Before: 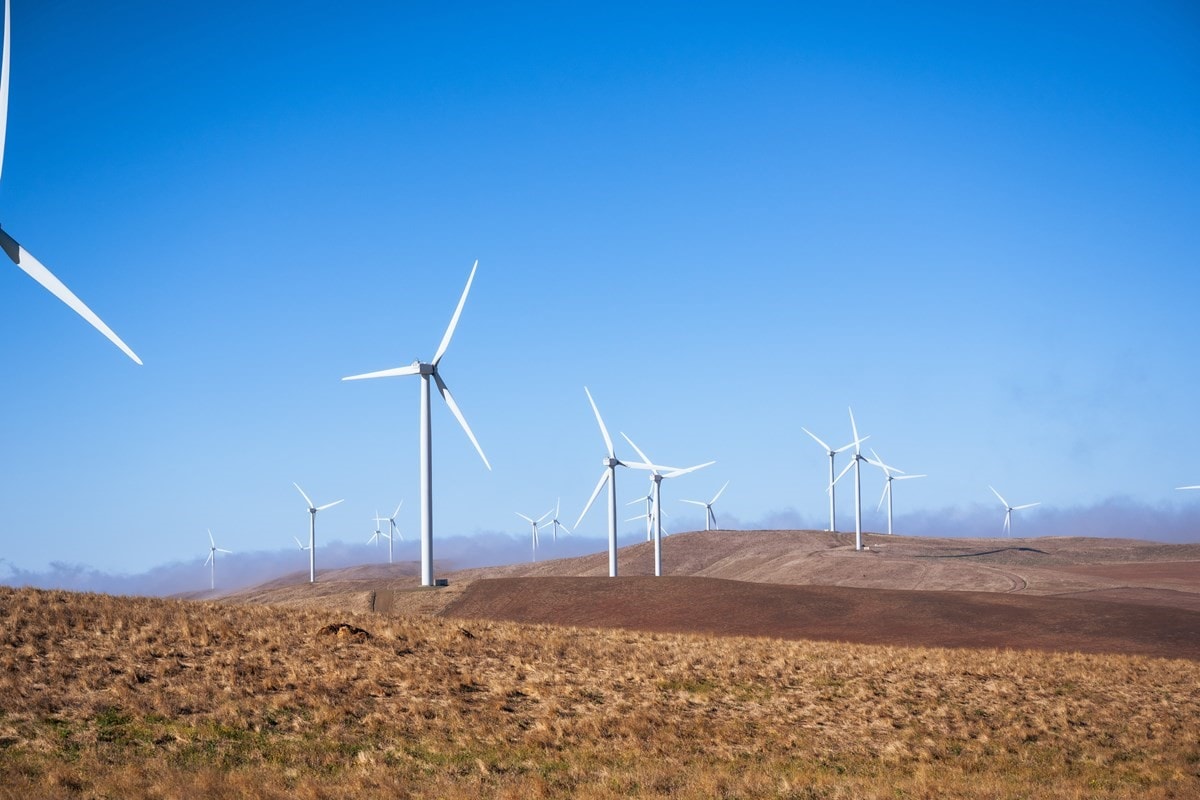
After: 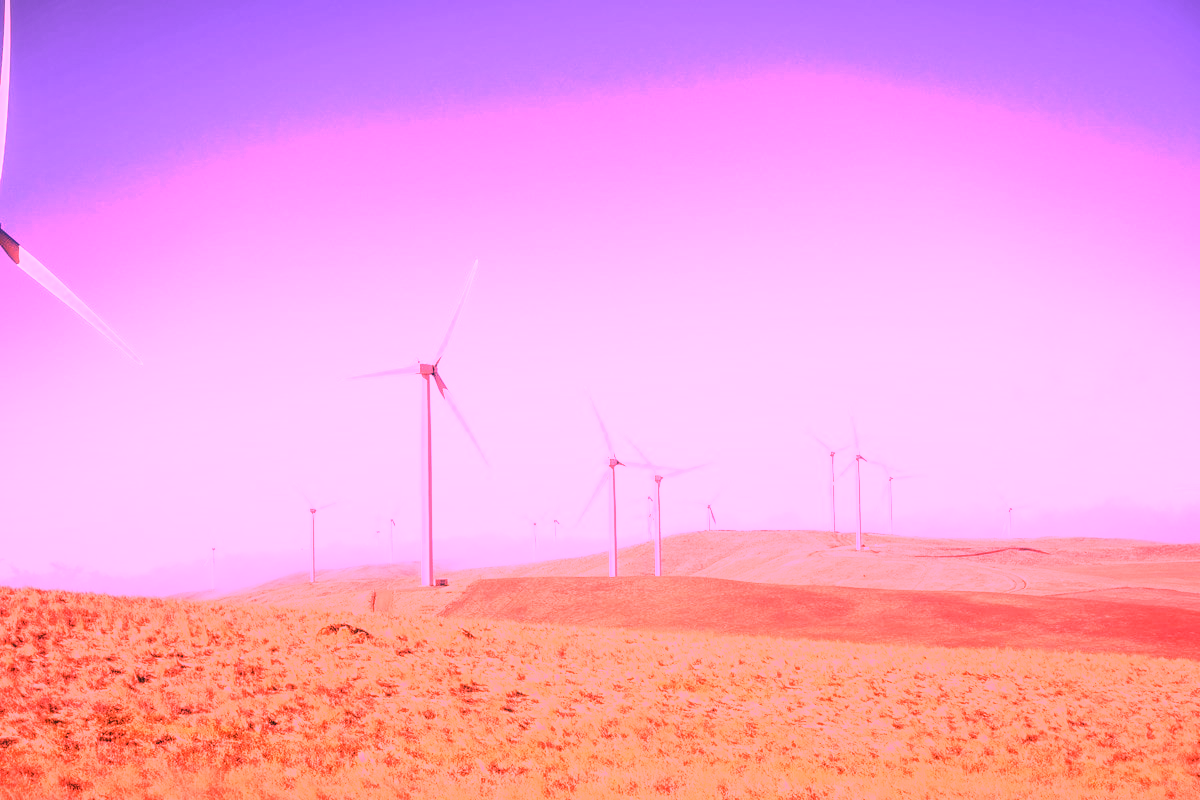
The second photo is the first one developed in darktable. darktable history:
local contrast: on, module defaults
color correction: highlights a* 40, highlights b* 40, saturation 0.69
rotate and perspective: automatic cropping off
white balance: red 4.26, blue 1.802
